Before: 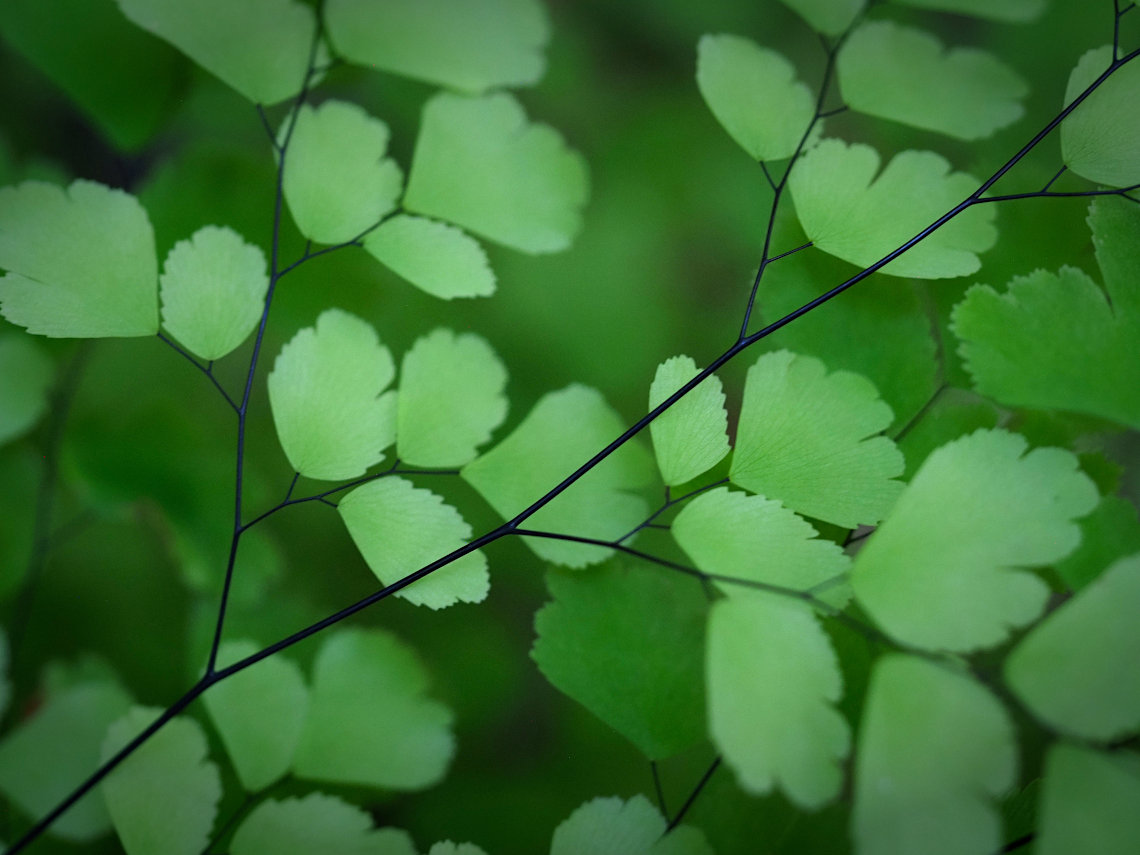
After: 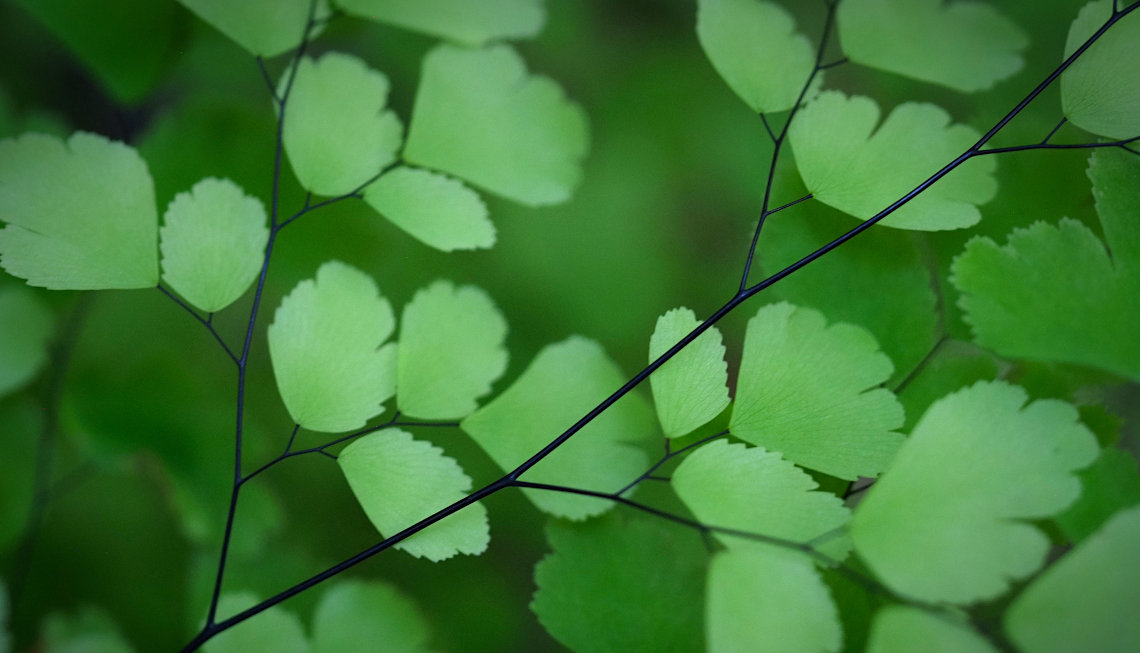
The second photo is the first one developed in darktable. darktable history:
crop: top 5.683%, bottom 17.888%
